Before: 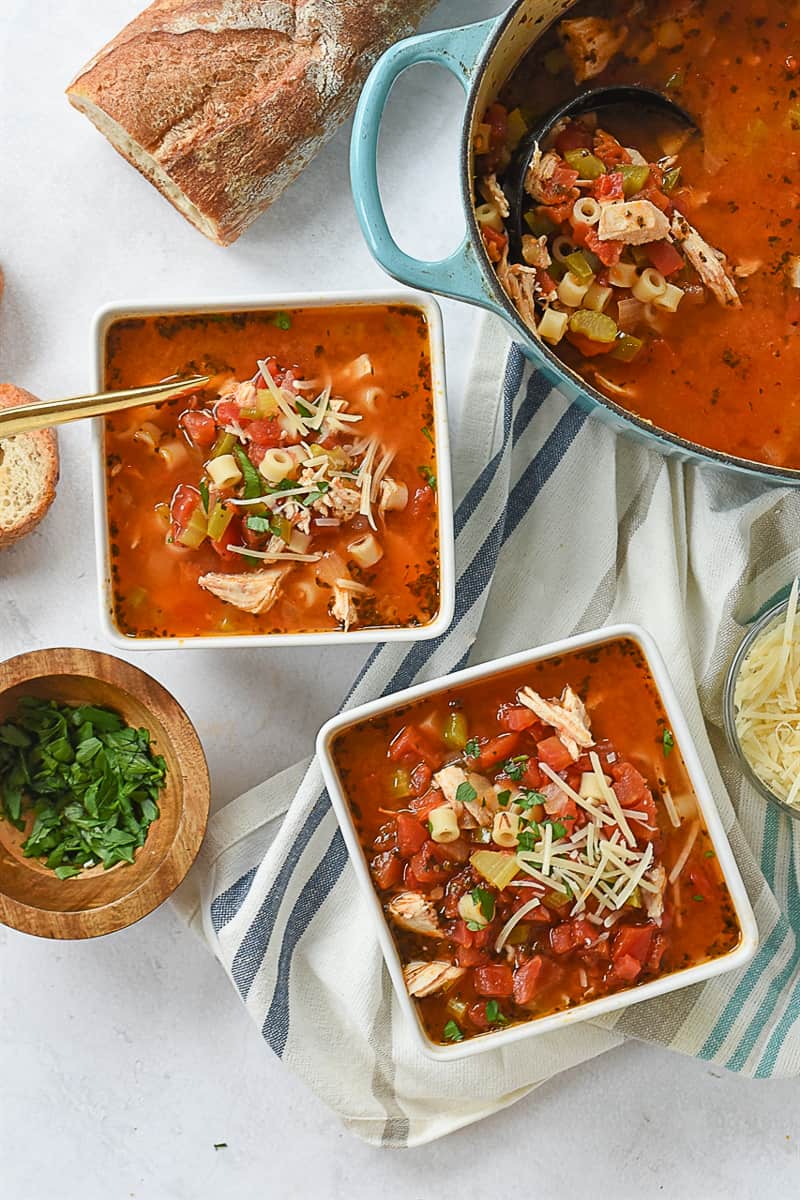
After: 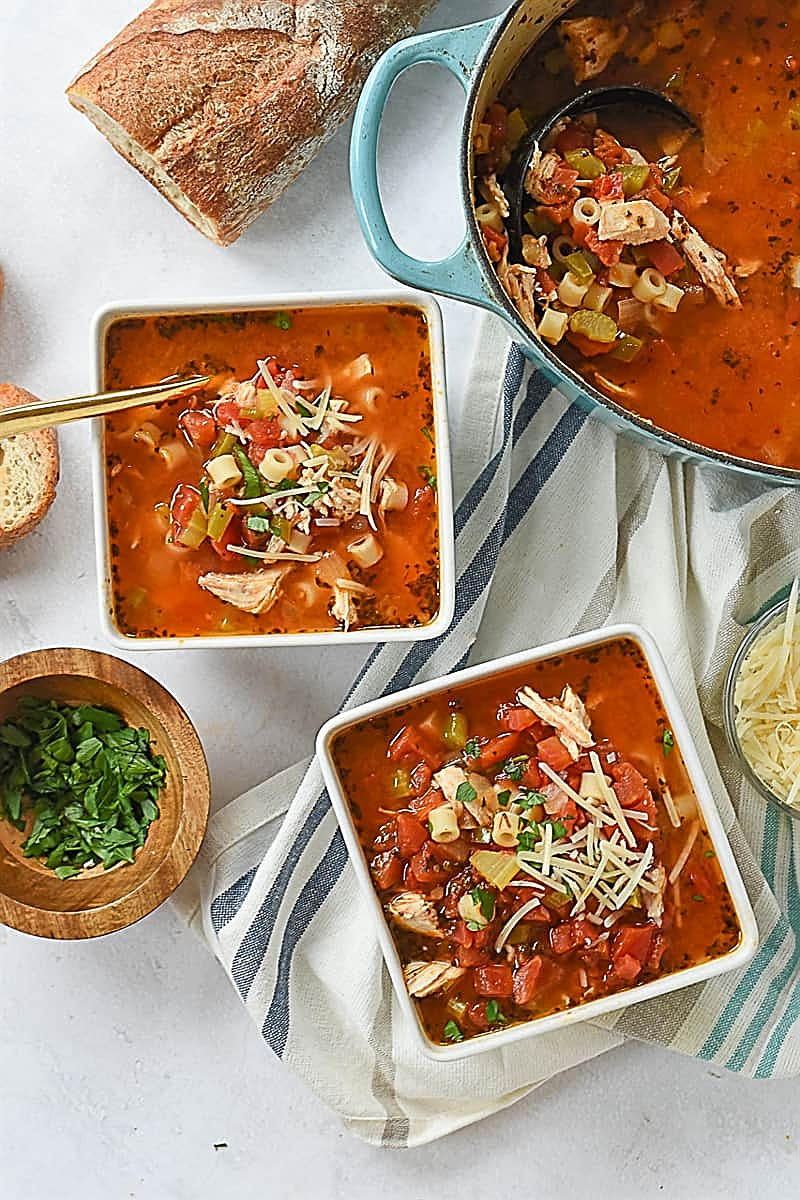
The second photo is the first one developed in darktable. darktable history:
sharpen: amount 0.893
